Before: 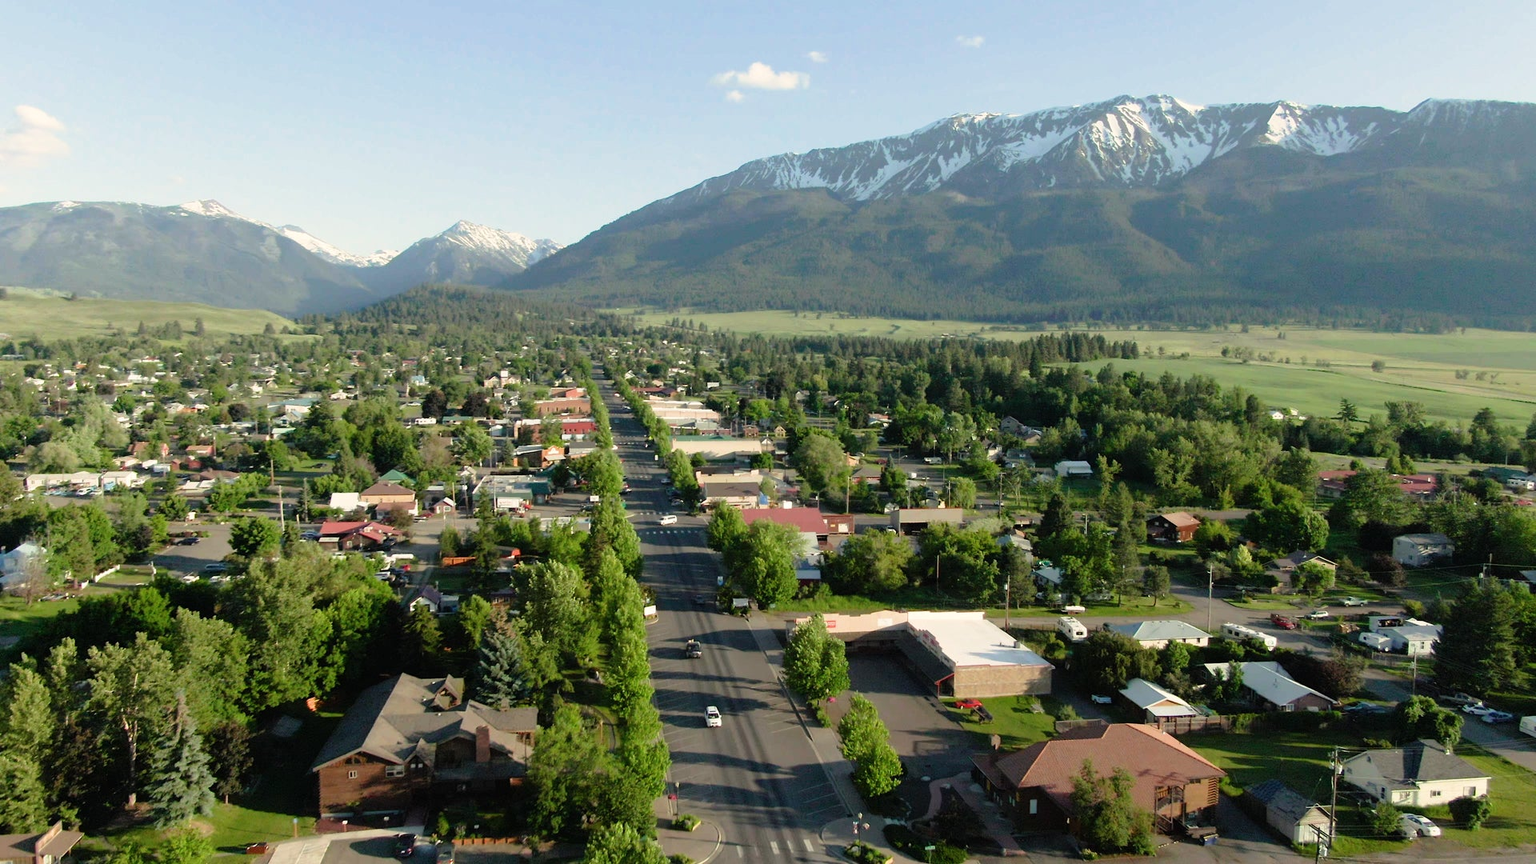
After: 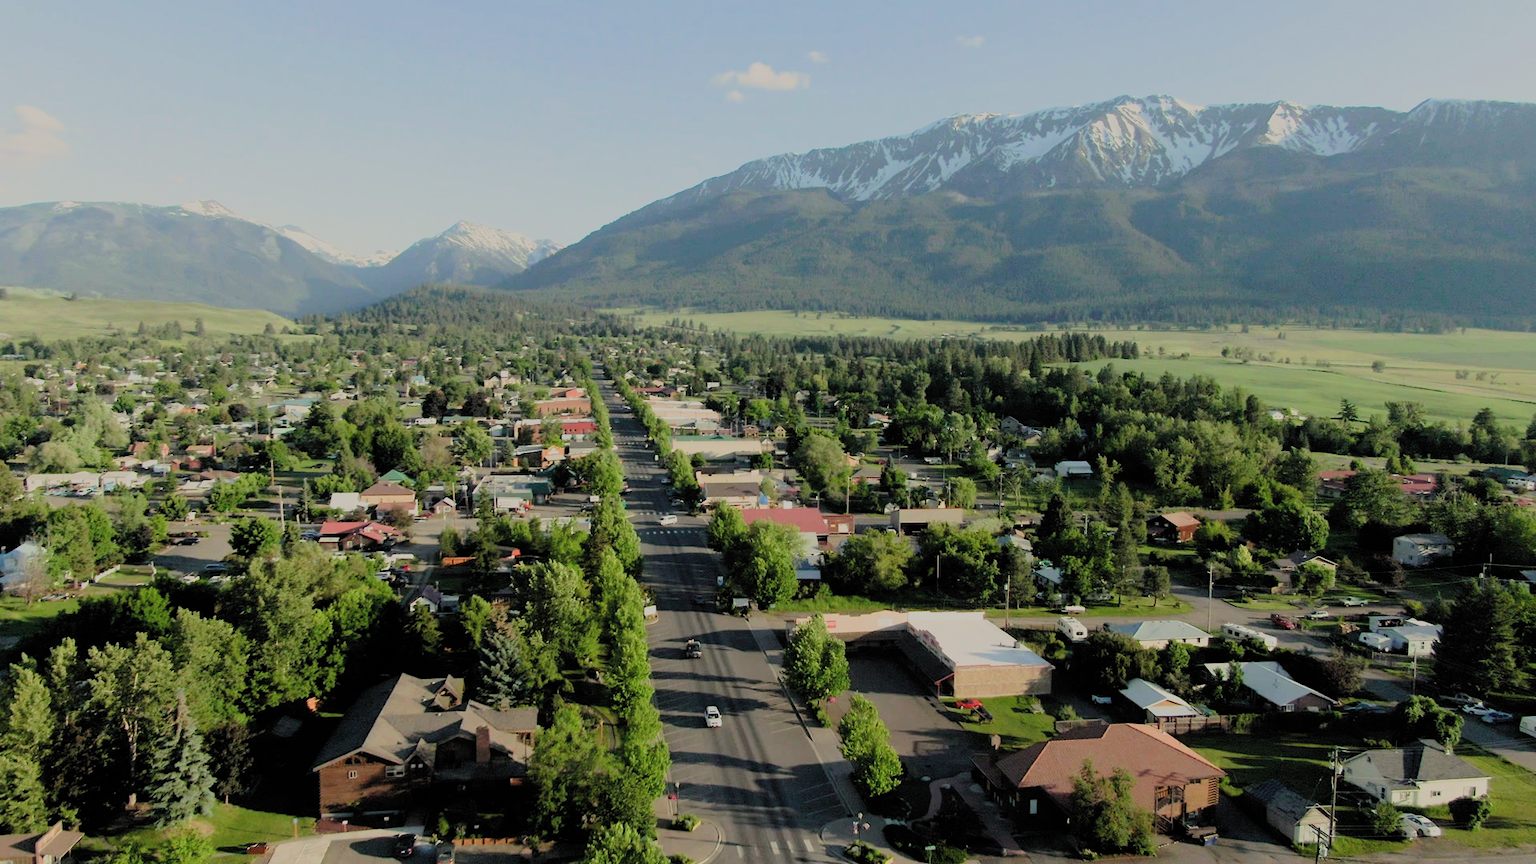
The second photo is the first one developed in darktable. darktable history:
filmic rgb: black relative exposure -6.19 EV, white relative exposure 6.98 EV, threshold 5.96 EV, hardness 2.27, preserve chrominance RGB euclidean norm, color science v5 (2021), contrast in shadows safe, contrast in highlights safe, enable highlight reconstruction true
